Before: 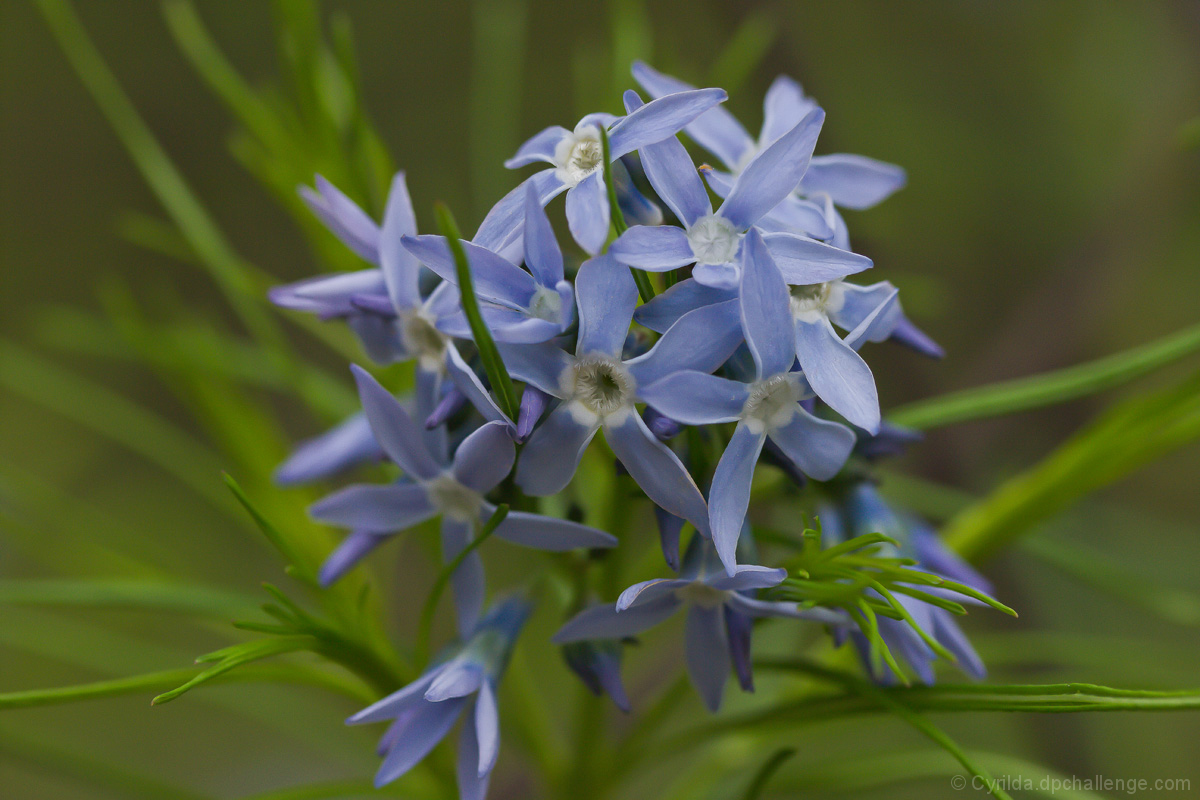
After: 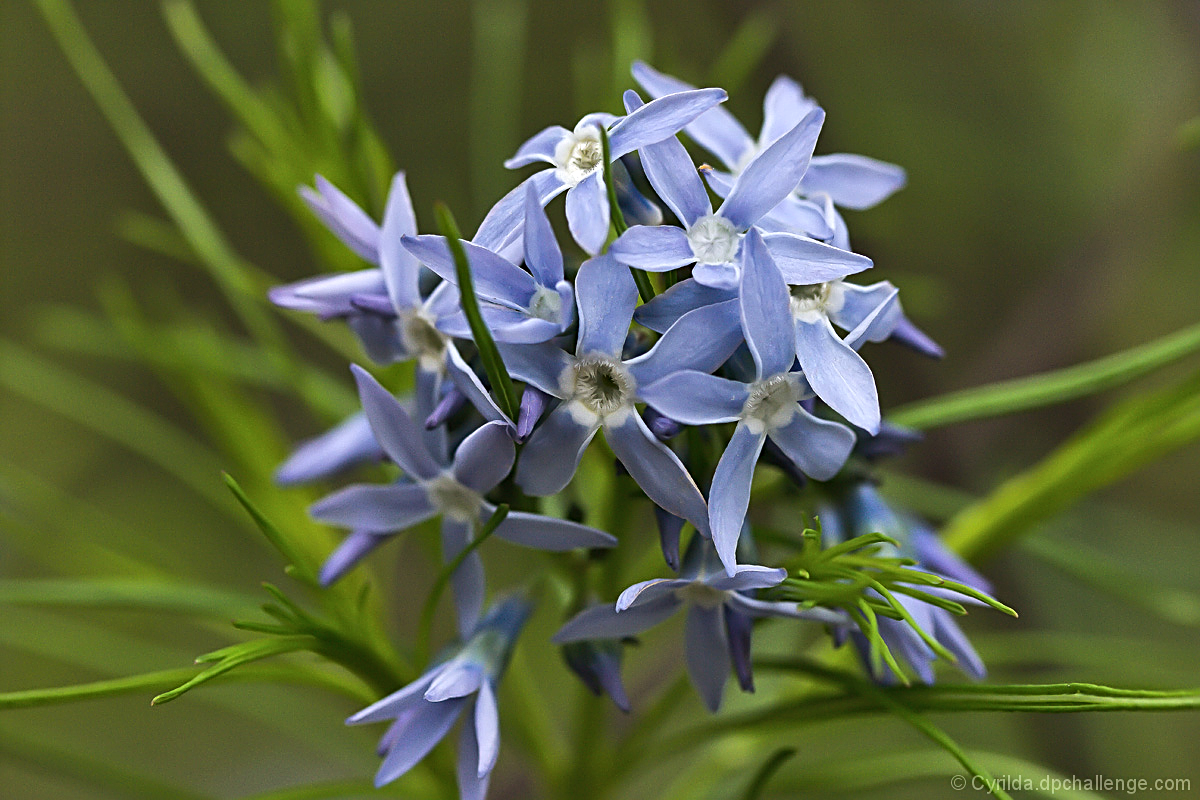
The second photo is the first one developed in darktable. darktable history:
shadows and highlights: shadows 60, soften with gaussian
tone equalizer: -8 EV -0.75 EV, -7 EV -0.7 EV, -6 EV -0.6 EV, -5 EV -0.4 EV, -3 EV 0.4 EV, -2 EV 0.6 EV, -1 EV 0.7 EV, +0 EV 0.75 EV, edges refinement/feathering 500, mask exposure compensation -1.57 EV, preserve details no
sharpen: radius 2.531, amount 0.628
